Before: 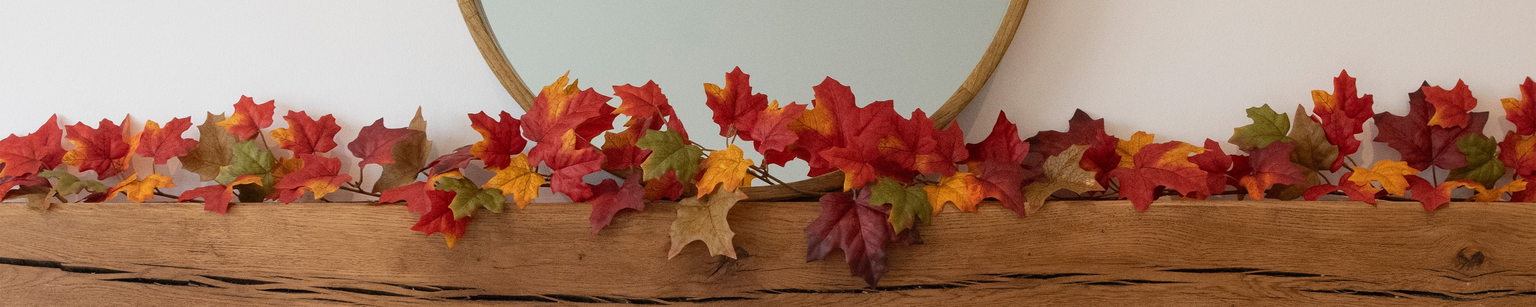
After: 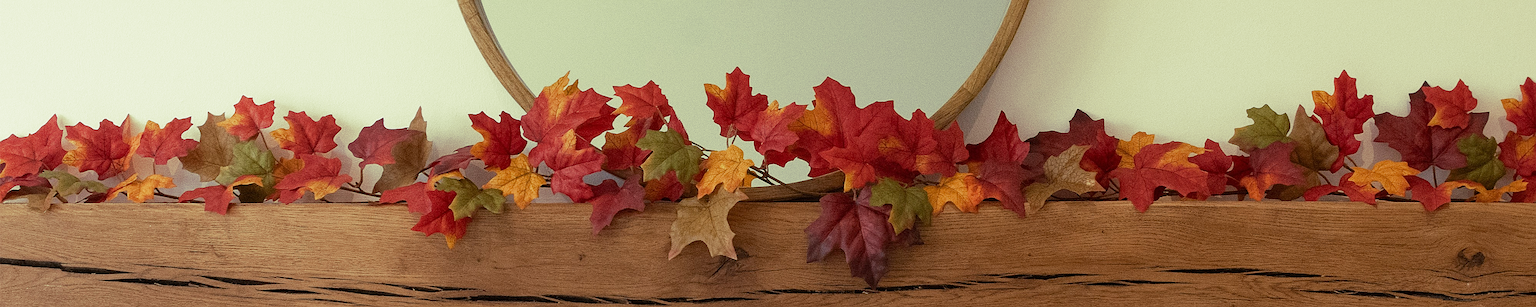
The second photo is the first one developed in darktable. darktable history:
sharpen: on, module defaults
split-toning: shadows › hue 290.82°, shadows › saturation 0.34, highlights › saturation 0.38, balance 0, compress 50%
